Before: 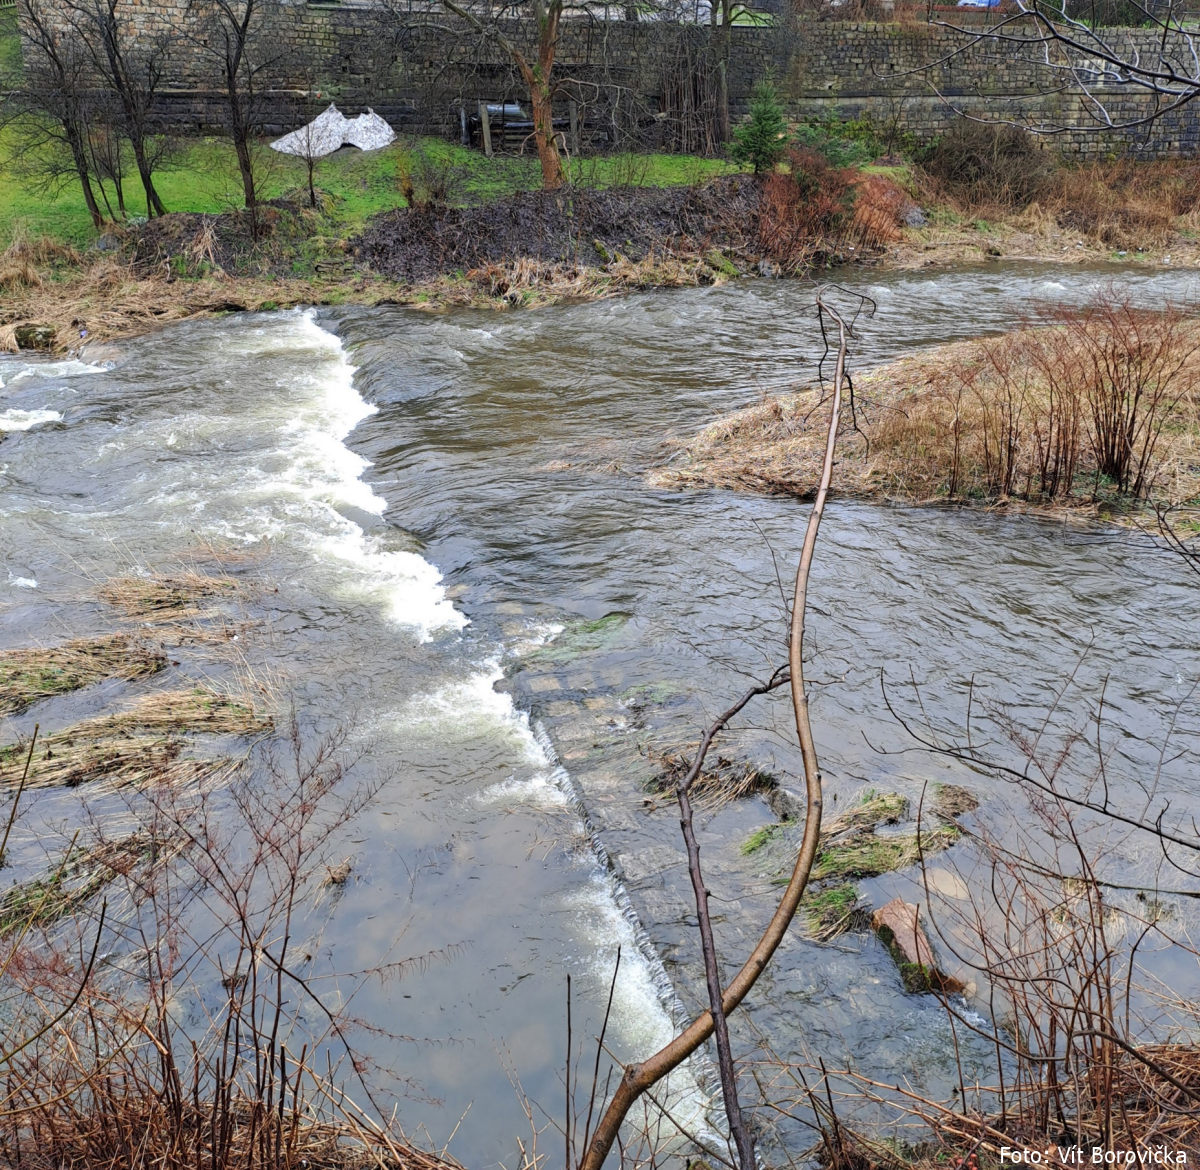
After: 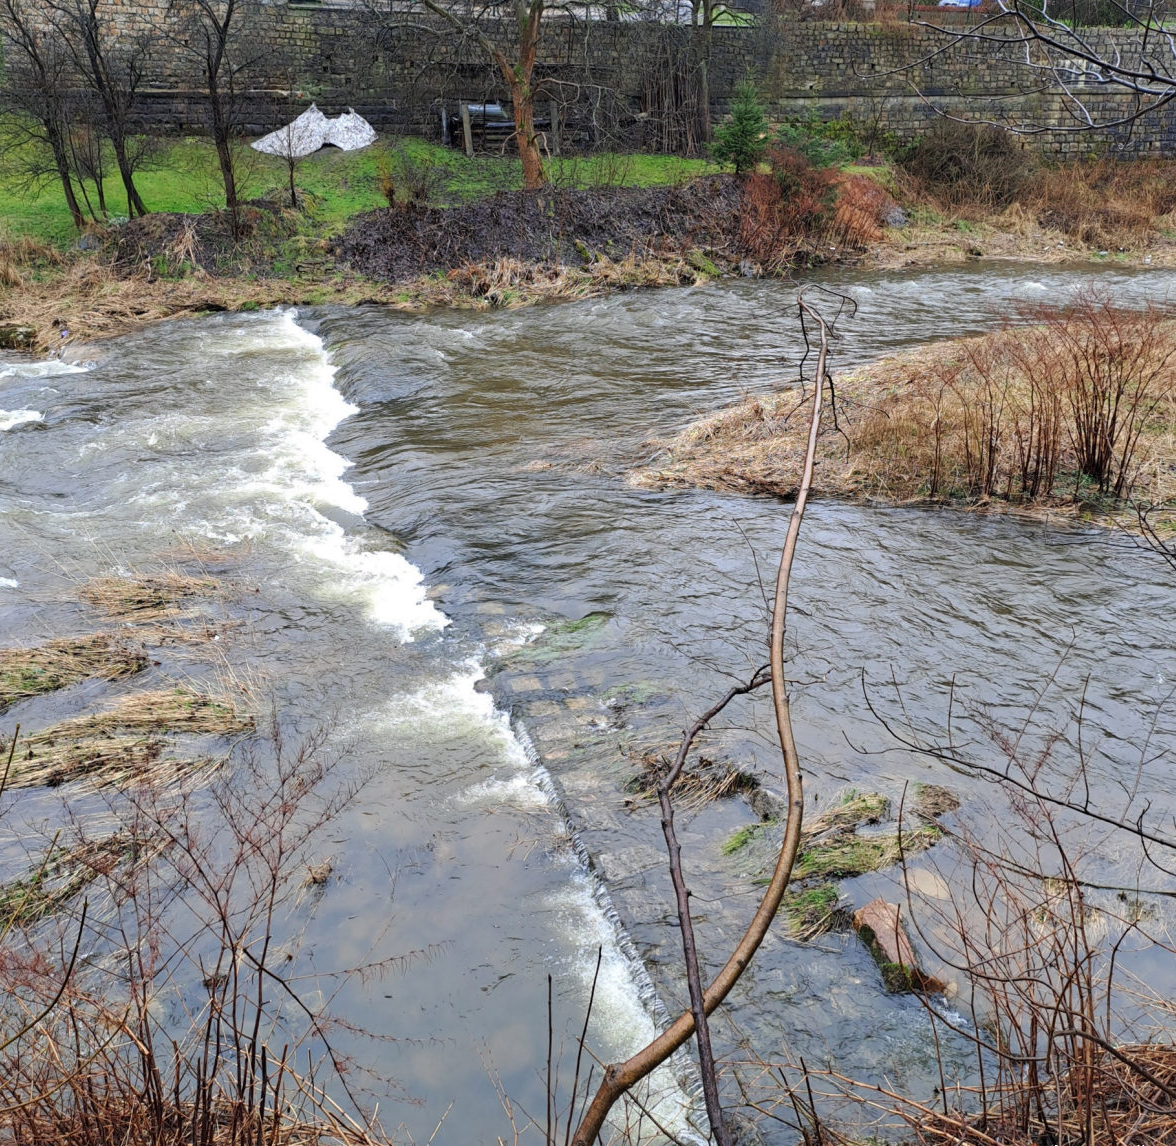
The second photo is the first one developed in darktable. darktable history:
crop: left 1.64%, right 0.279%, bottom 2.014%
